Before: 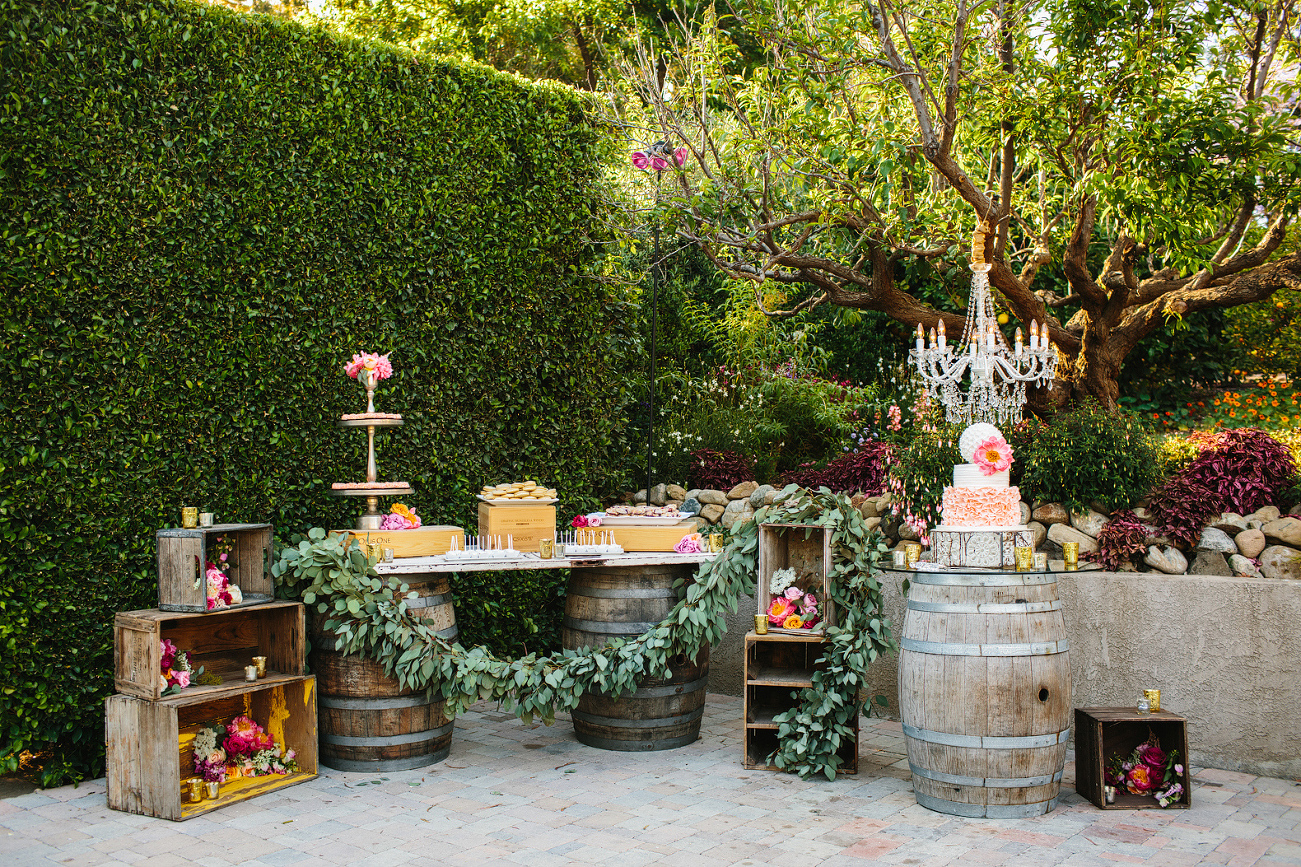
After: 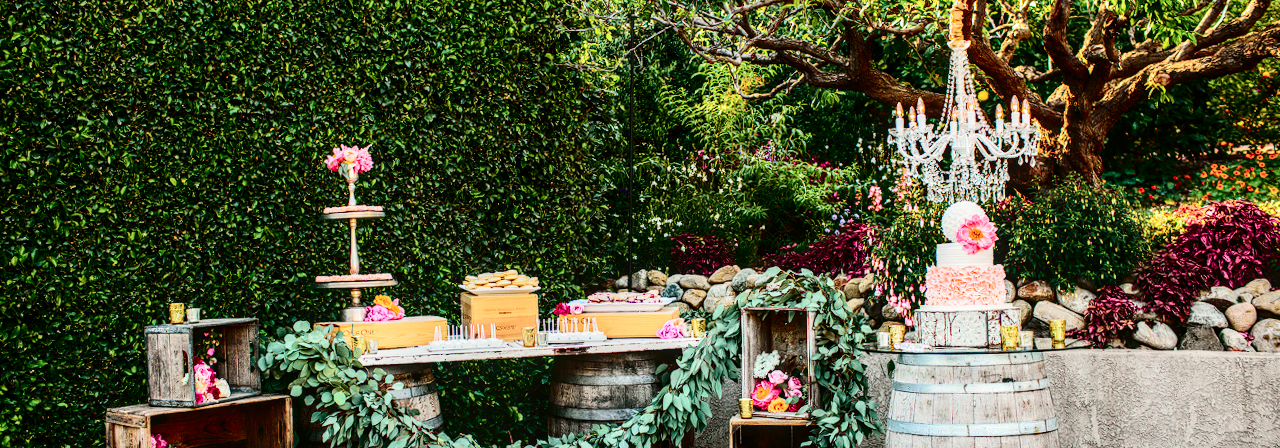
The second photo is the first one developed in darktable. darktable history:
rotate and perspective: rotation -1.32°, lens shift (horizontal) -0.031, crop left 0.015, crop right 0.985, crop top 0.047, crop bottom 0.982
contrast brightness saturation: contrast 0.28
exposure: exposure 0.3 EV, compensate highlight preservation false
tone curve: curves: ch0 [(0, 0) (0.068, 0.031) (0.183, 0.13) (0.341, 0.319) (0.547, 0.545) (0.828, 0.817) (1, 0.968)]; ch1 [(0, 0) (0.23, 0.166) (0.34, 0.308) (0.371, 0.337) (0.429, 0.408) (0.477, 0.466) (0.499, 0.5) (0.529, 0.528) (0.559, 0.578) (0.743, 0.798) (1, 1)]; ch2 [(0, 0) (0.431, 0.419) (0.495, 0.502) (0.524, 0.525) (0.568, 0.543) (0.6, 0.597) (0.634, 0.644) (0.728, 0.722) (1, 1)], color space Lab, independent channels, preserve colors none
local contrast: detail 130%
crop and rotate: top 23.043%, bottom 23.437%
